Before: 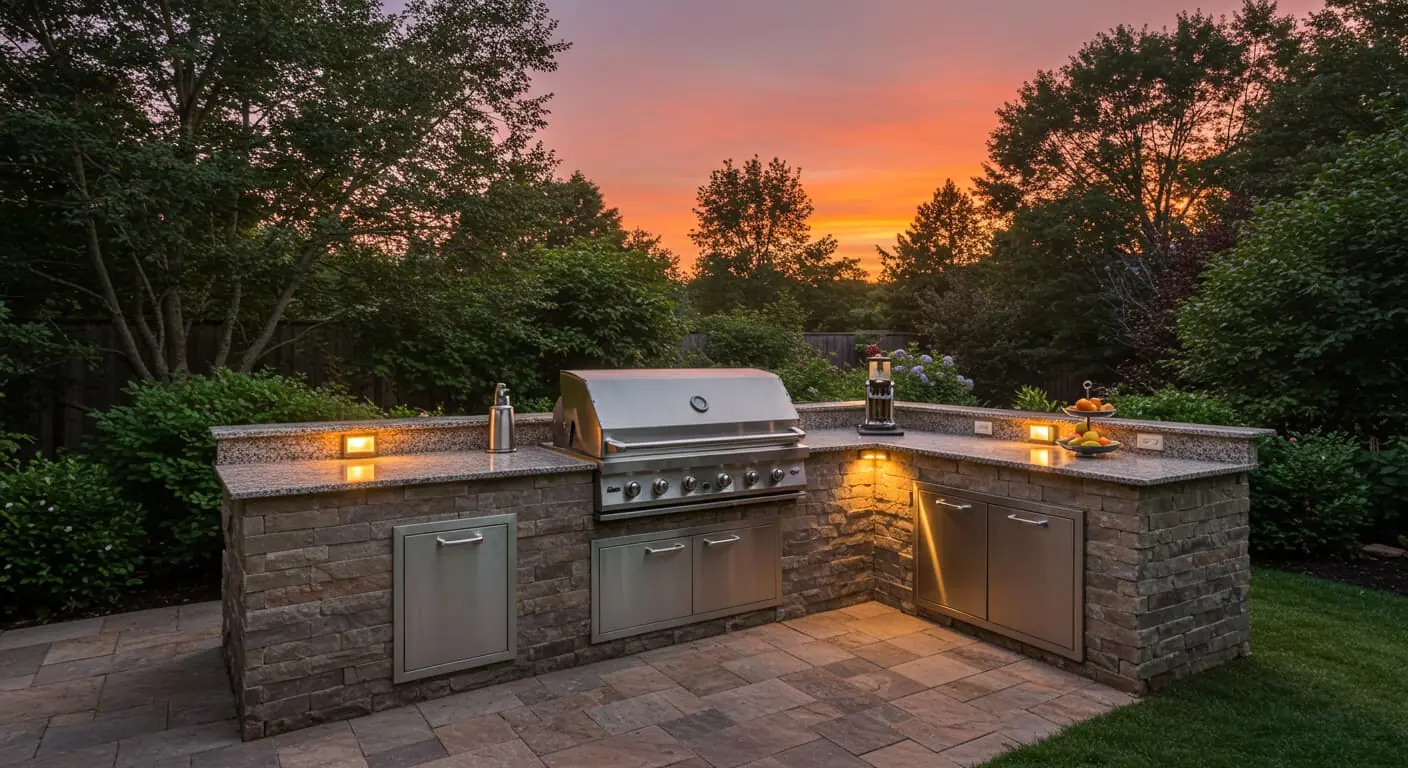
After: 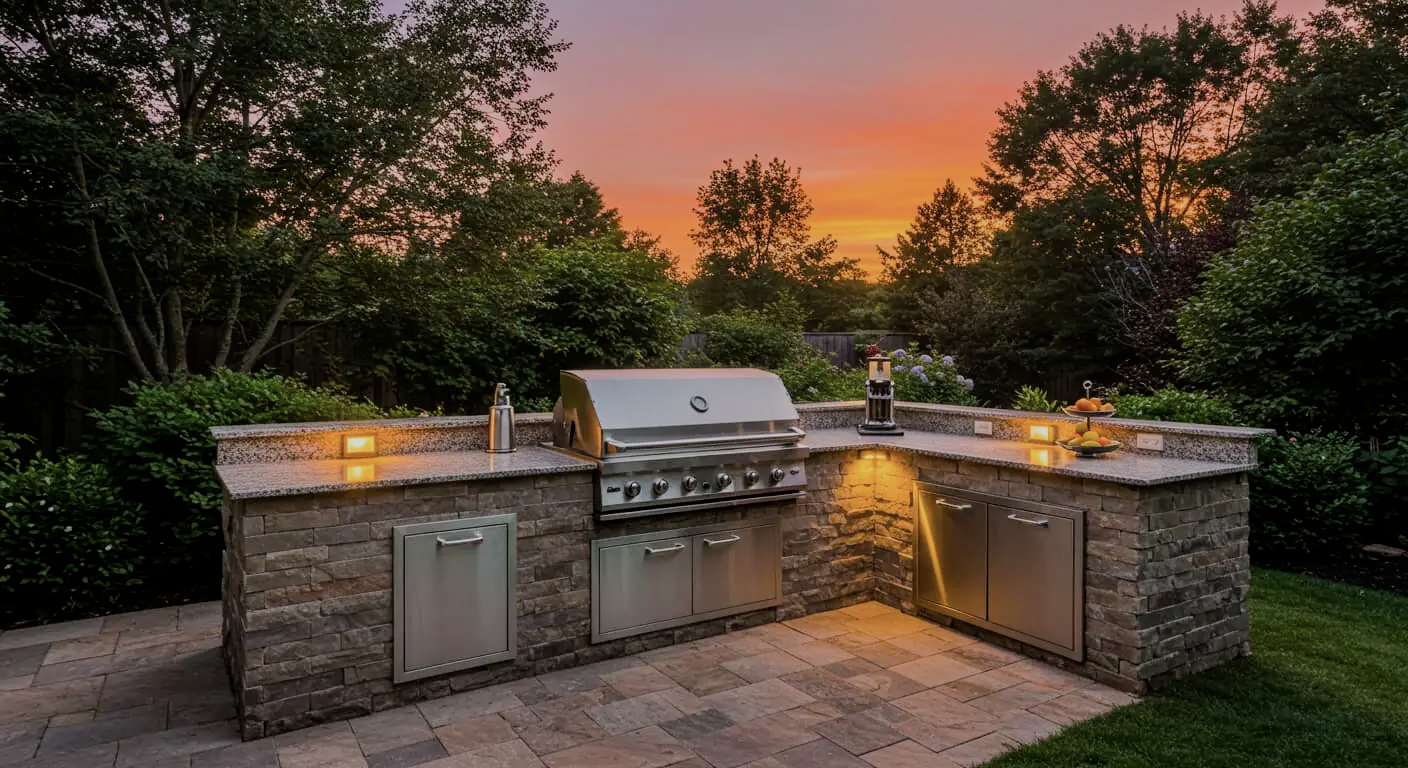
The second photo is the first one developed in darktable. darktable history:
contrast brightness saturation: contrast 0.06, brightness -0.01, saturation -0.23
filmic rgb: black relative exposure -7.65 EV, white relative exposure 4.56 EV, hardness 3.61
color balance rgb: perceptual saturation grading › global saturation 25%, perceptual brilliance grading › mid-tones 10%, perceptual brilliance grading › shadows 15%, global vibrance 20%
